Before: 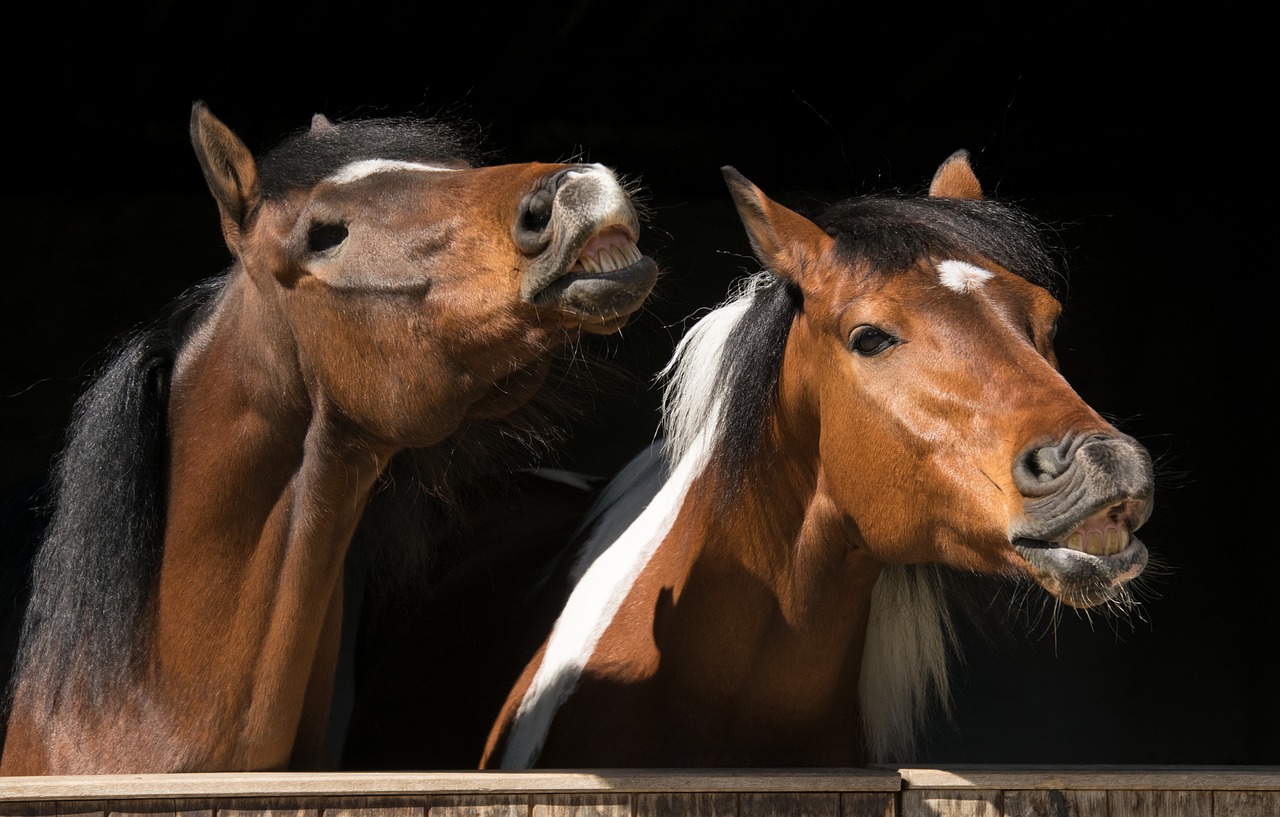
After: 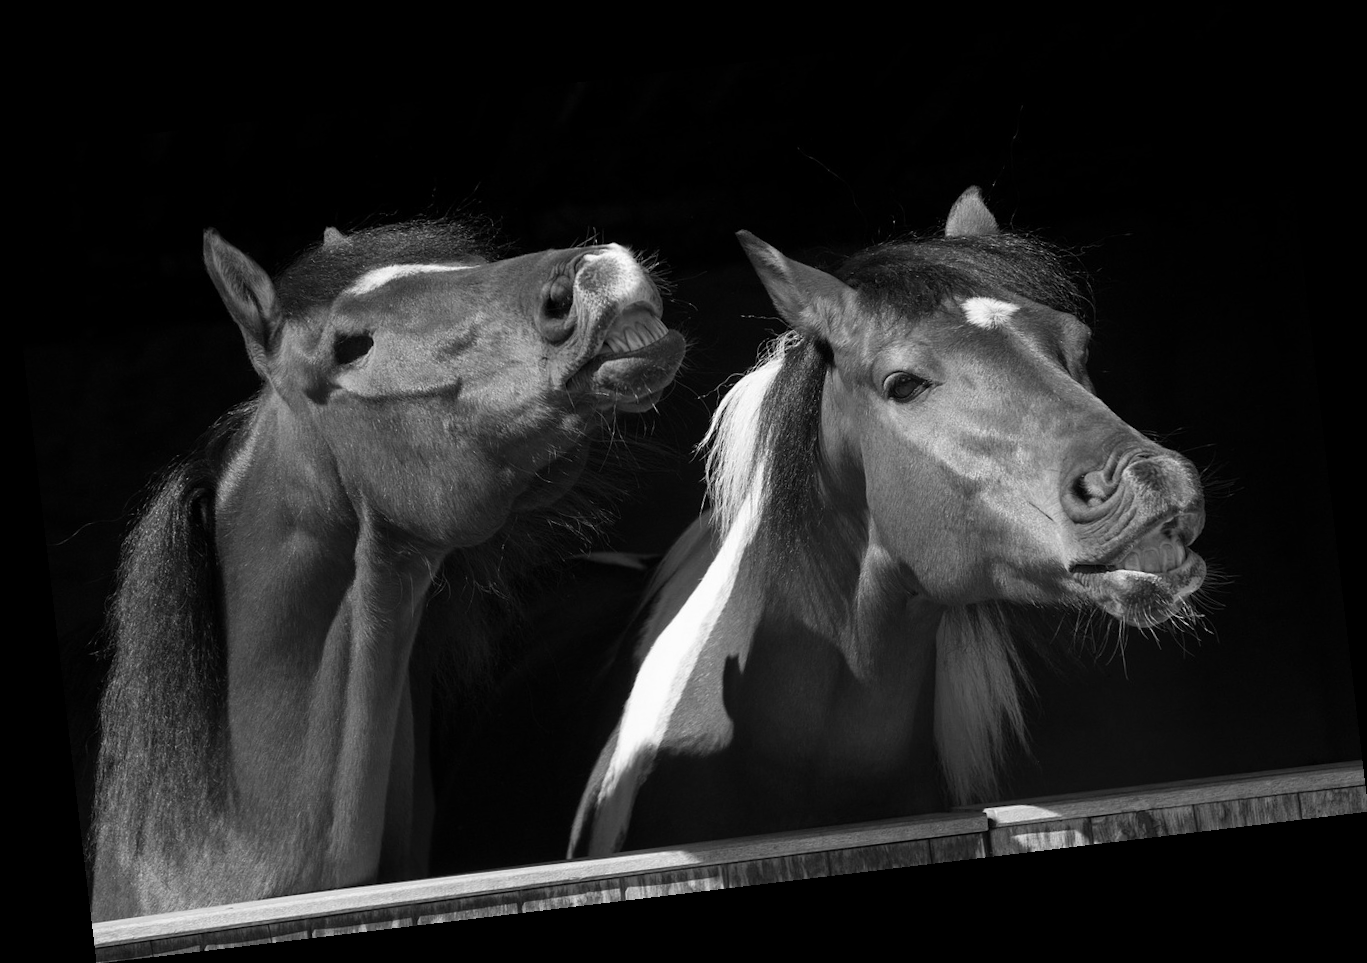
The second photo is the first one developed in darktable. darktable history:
rotate and perspective: rotation -6.83°, automatic cropping off
monochrome: on, module defaults
